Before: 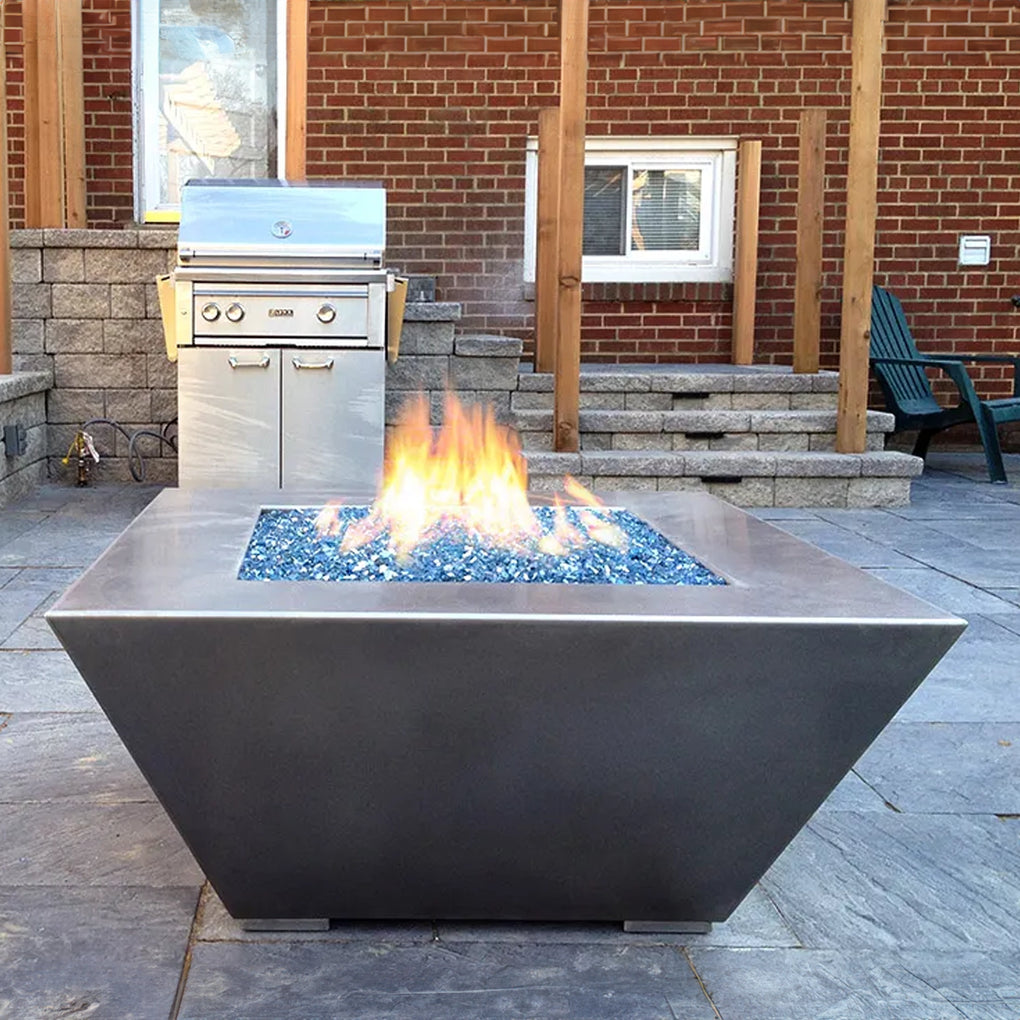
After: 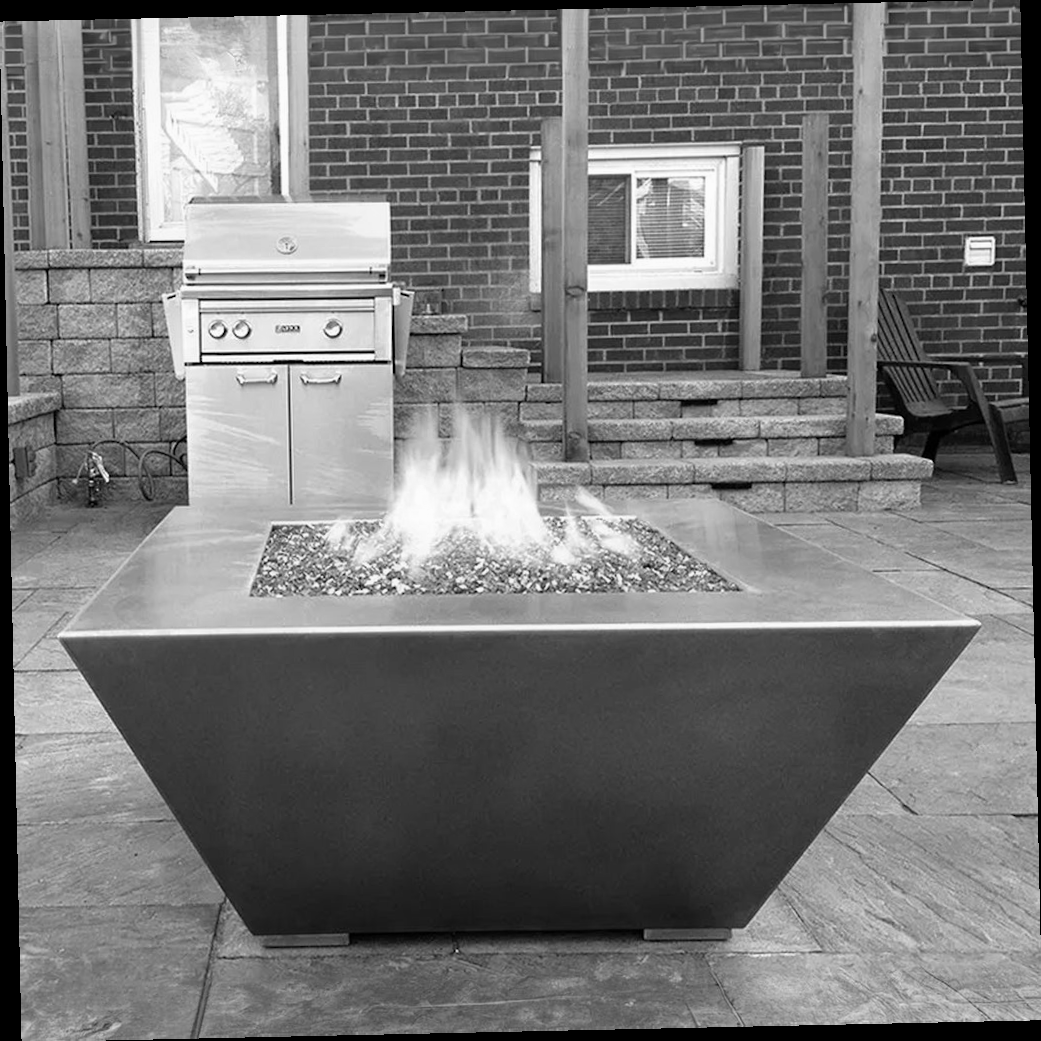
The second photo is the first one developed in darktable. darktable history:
monochrome: a -6.99, b 35.61, size 1.4
rotate and perspective: rotation -1.24°, automatic cropping off
